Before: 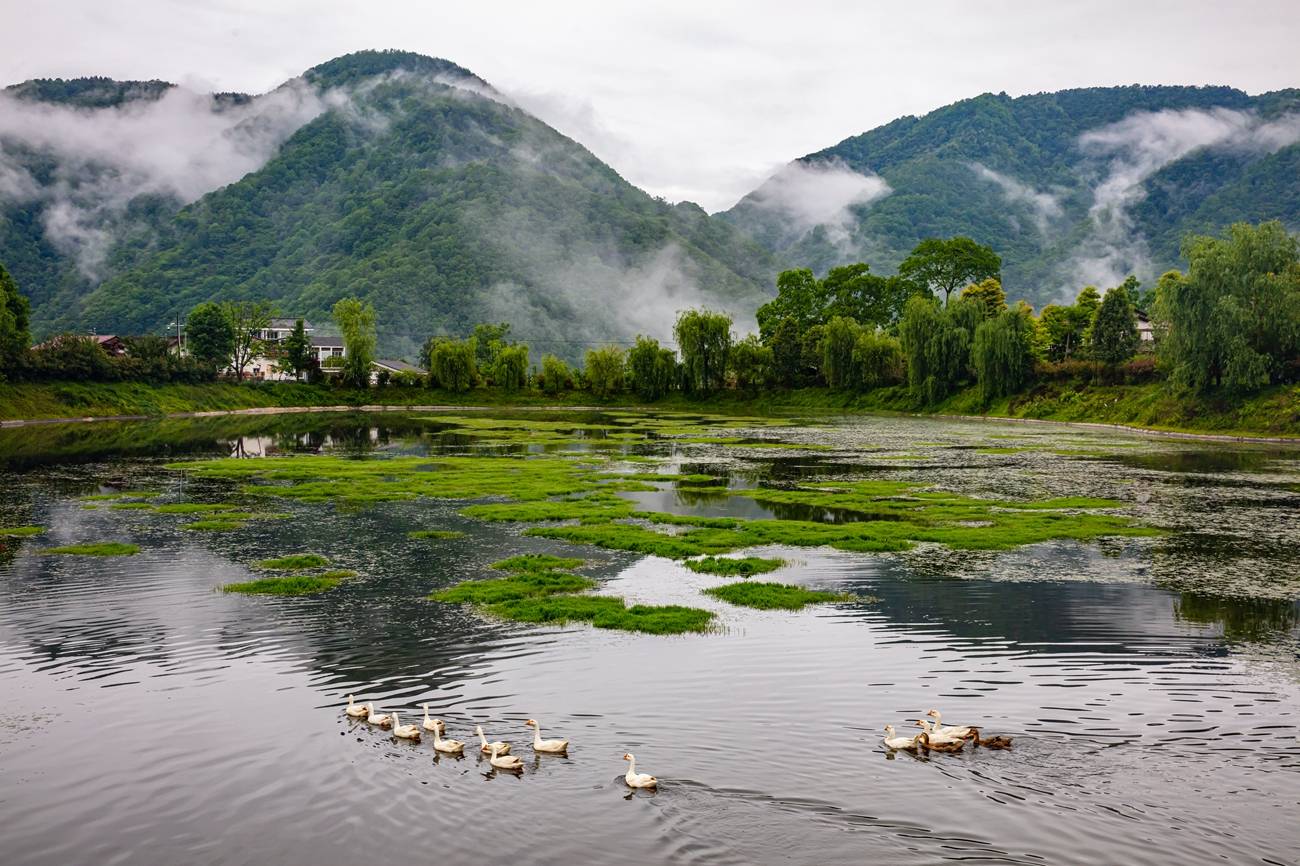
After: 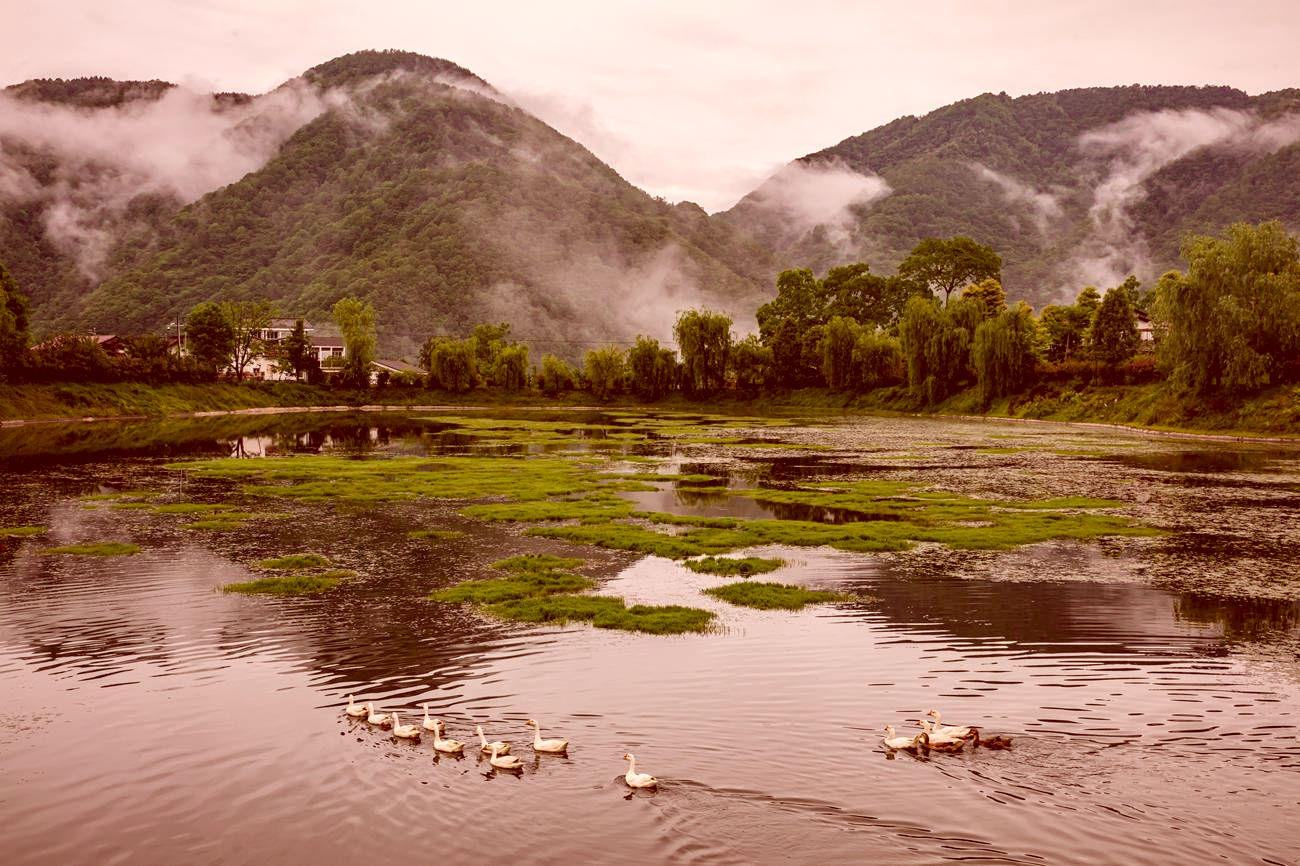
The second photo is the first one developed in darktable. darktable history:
color correction: highlights a* 9.11, highlights b* 9.08, shadows a* 39.5, shadows b* 39.94, saturation 0.771
